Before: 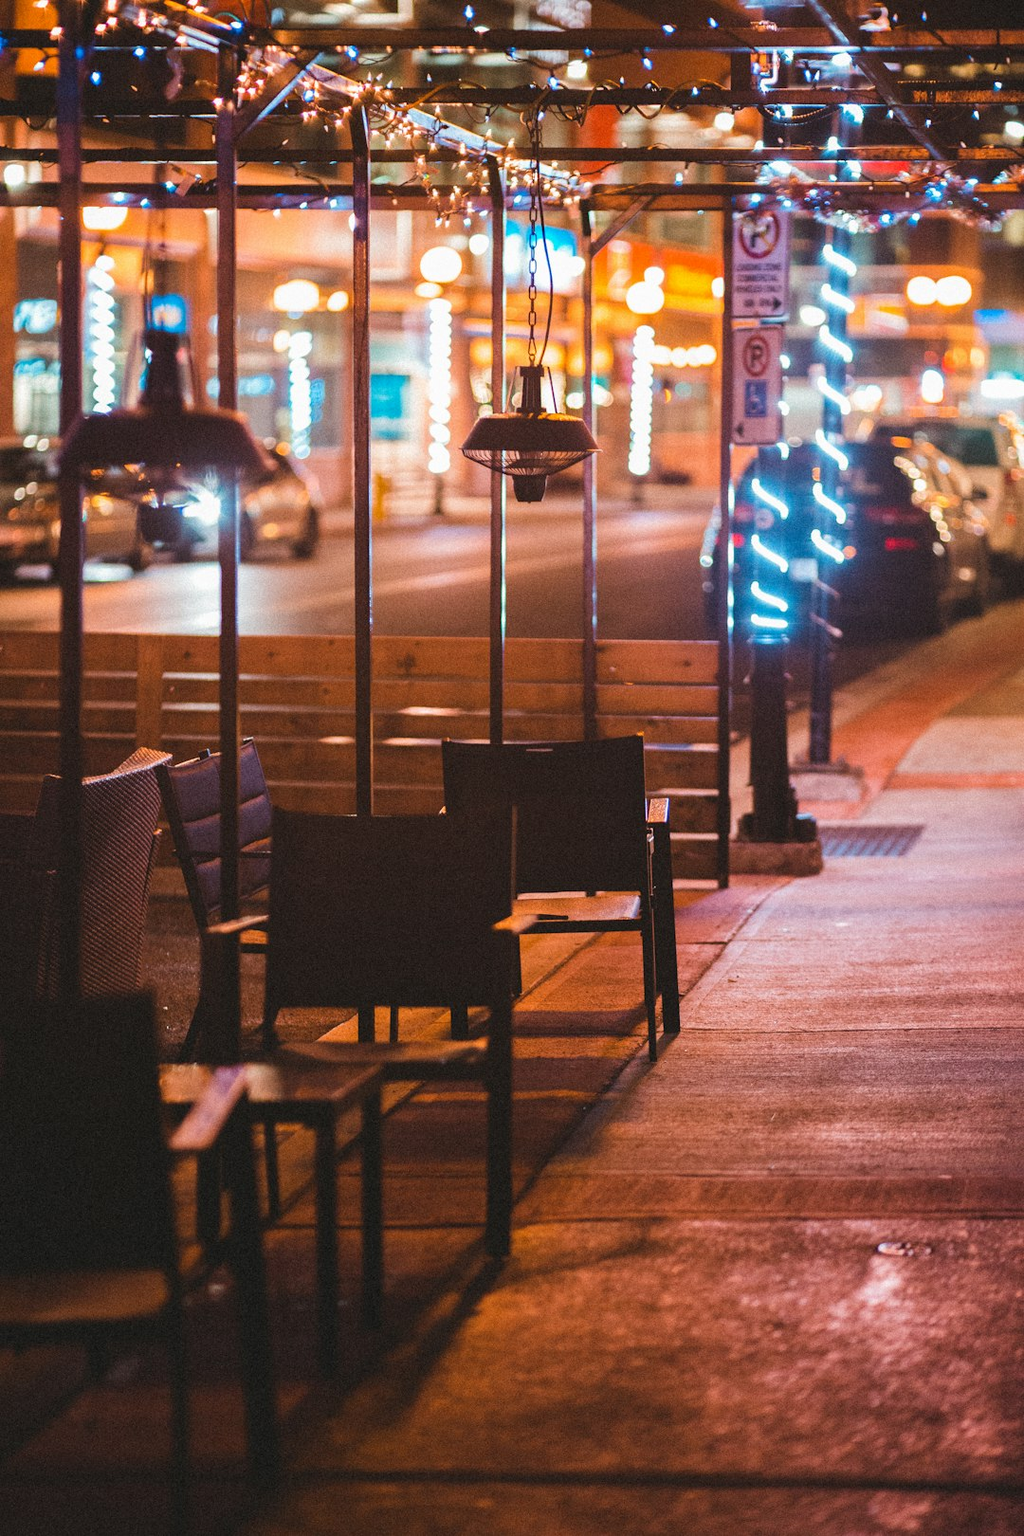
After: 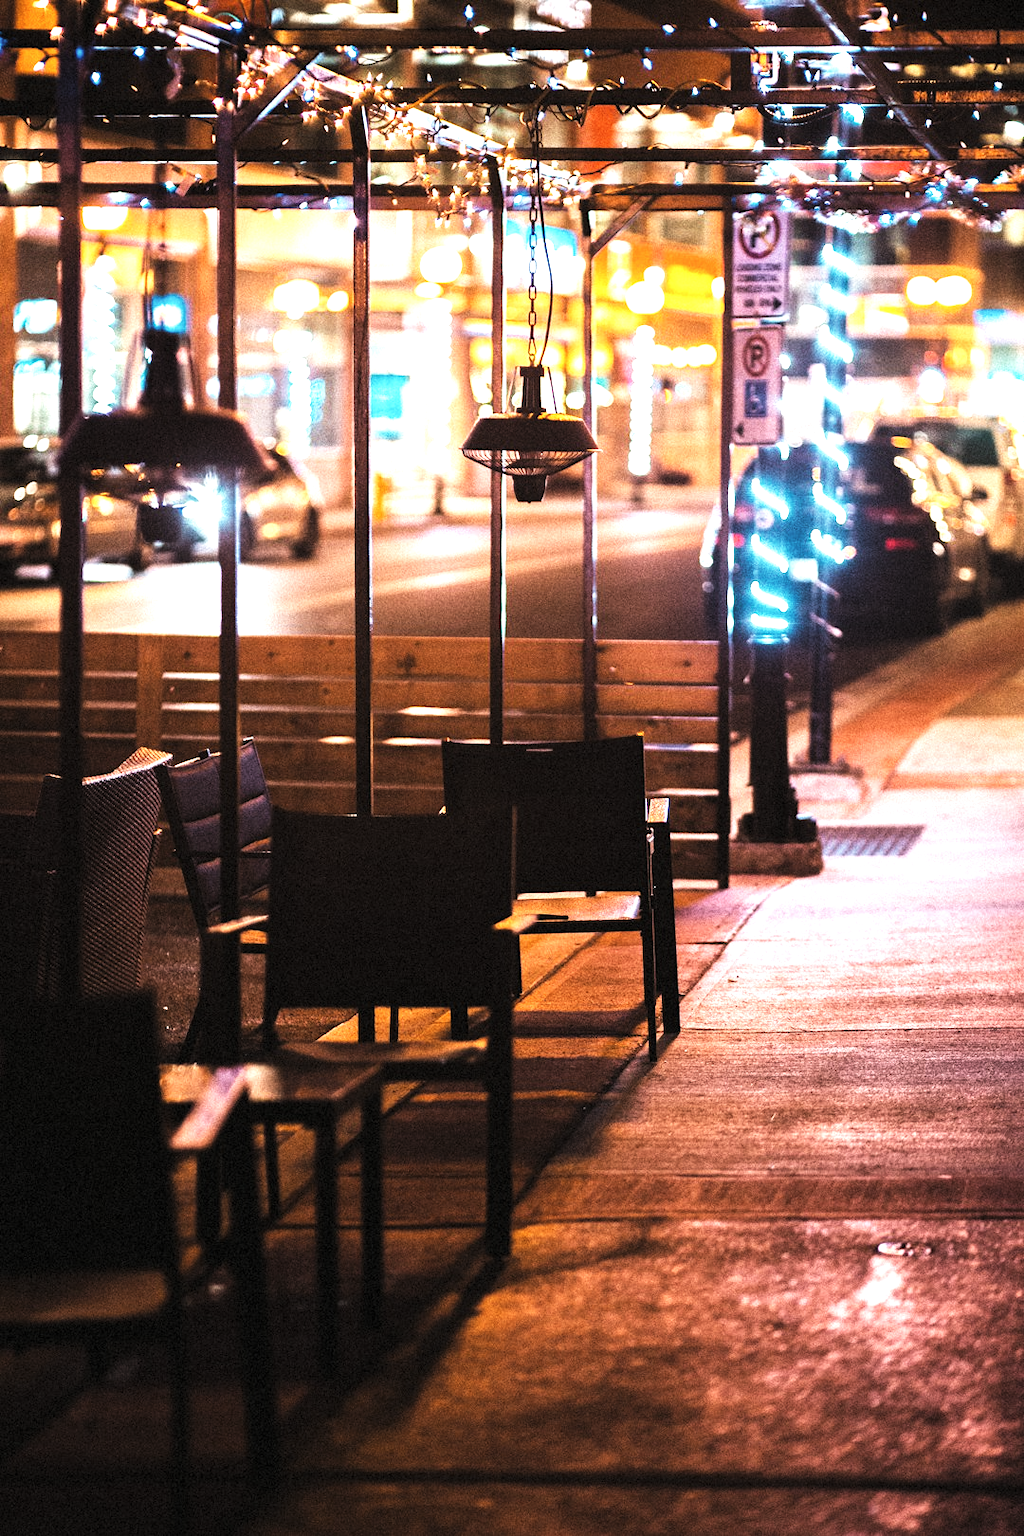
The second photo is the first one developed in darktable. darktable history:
levels: levels [0.101, 0.578, 0.953]
base curve: curves: ch0 [(0, 0) (0.495, 0.917) (1, 1)], preserve colors none
contrast brightness saturation: saturation -0.05
